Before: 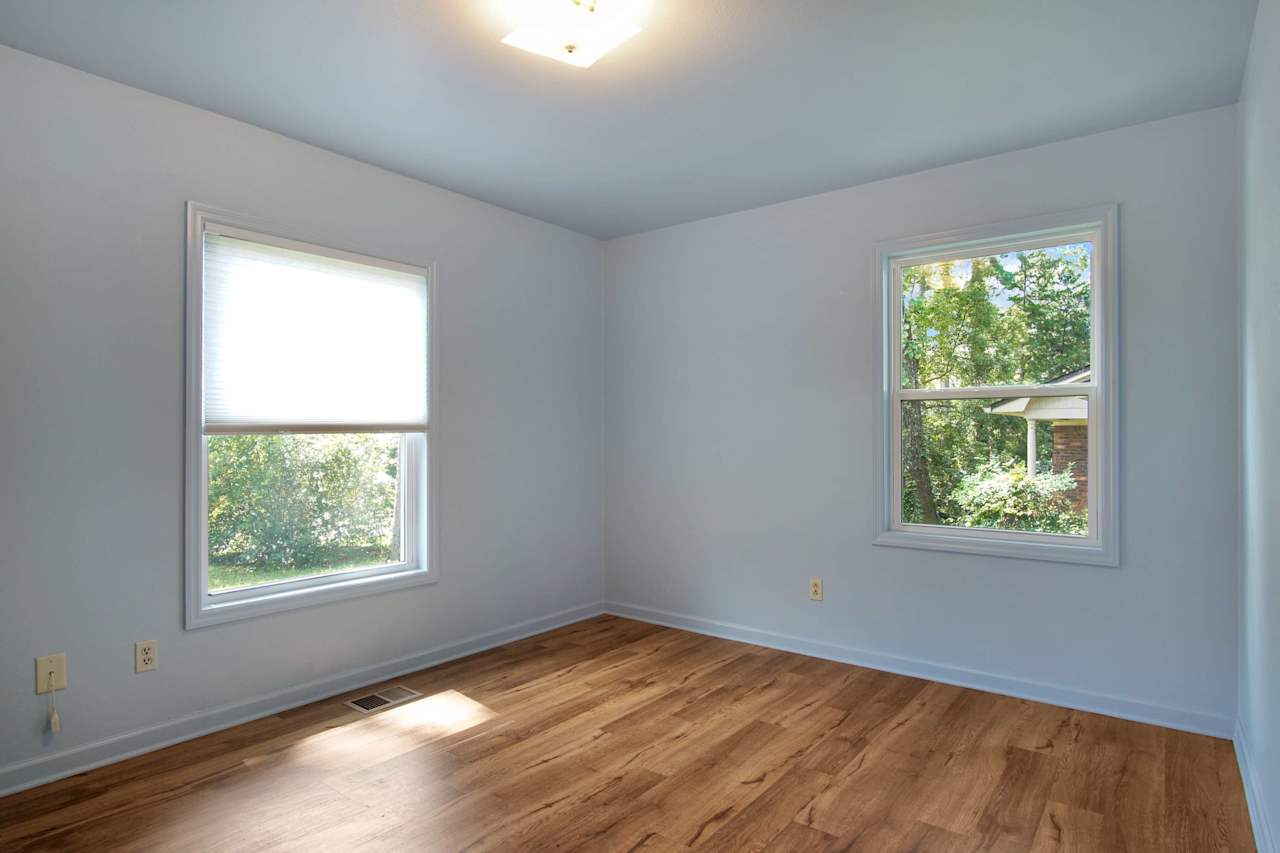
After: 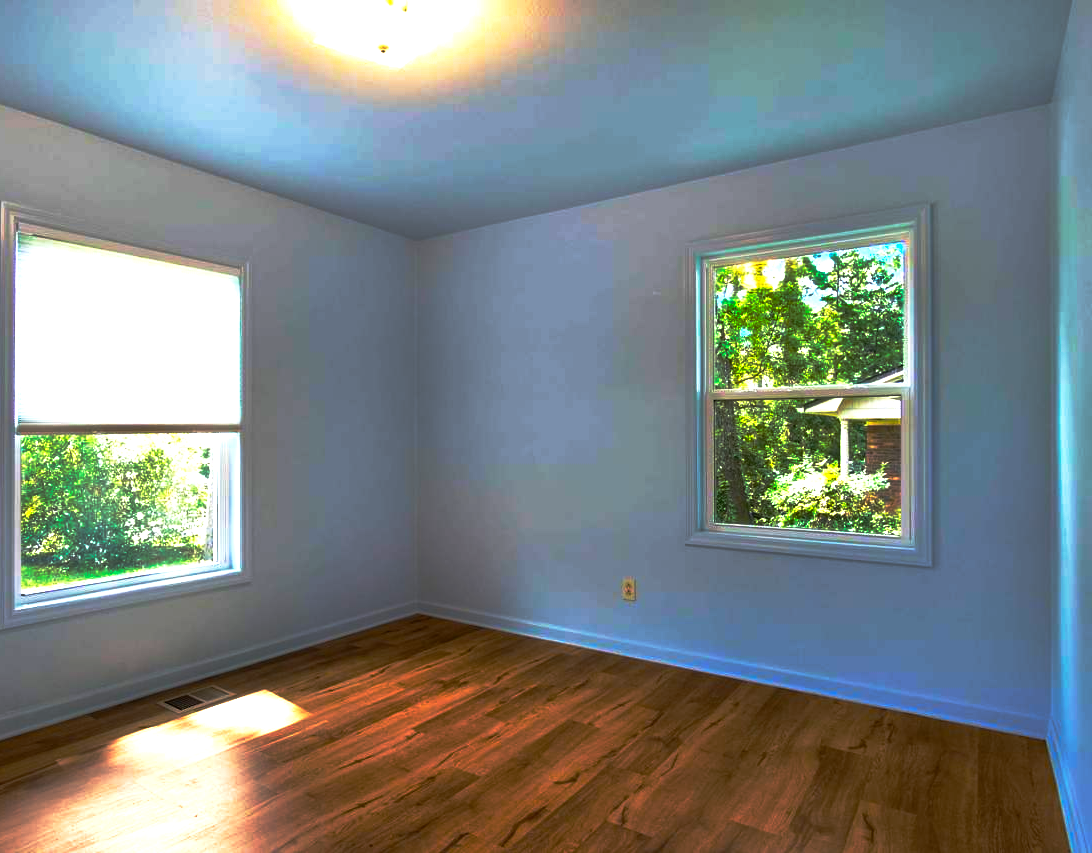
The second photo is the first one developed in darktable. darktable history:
crop and rotate: left 14.655%
exposure: exposure 0.291 EV, compensate exposure bias true, compensate highlight preservation false
base curve: curves: ch0 [(0, 0) (0.564, 0.291) (0.802, 0.731) (1, 1)], preserve colors none
tone equalizer: -8 EV -0.379 EV, -7 EV -0.403 EV, -6 EV -0.356 EV, -5 EV -0.226 EV, -3 EV 0.233 EV, -2 EV 0.329 EV, -1 EV 0.415 EV, +0 EV 0.434 EV, edges refinement/feathering 500, mask exposure compensation -1.57 EV, preserve details no
color balance rgb: shadows lift › chroma 0.966%, shadows lift › hue 110.25°, perceptual saturation grading › global saturation 39.43%, global vibrance 20%
